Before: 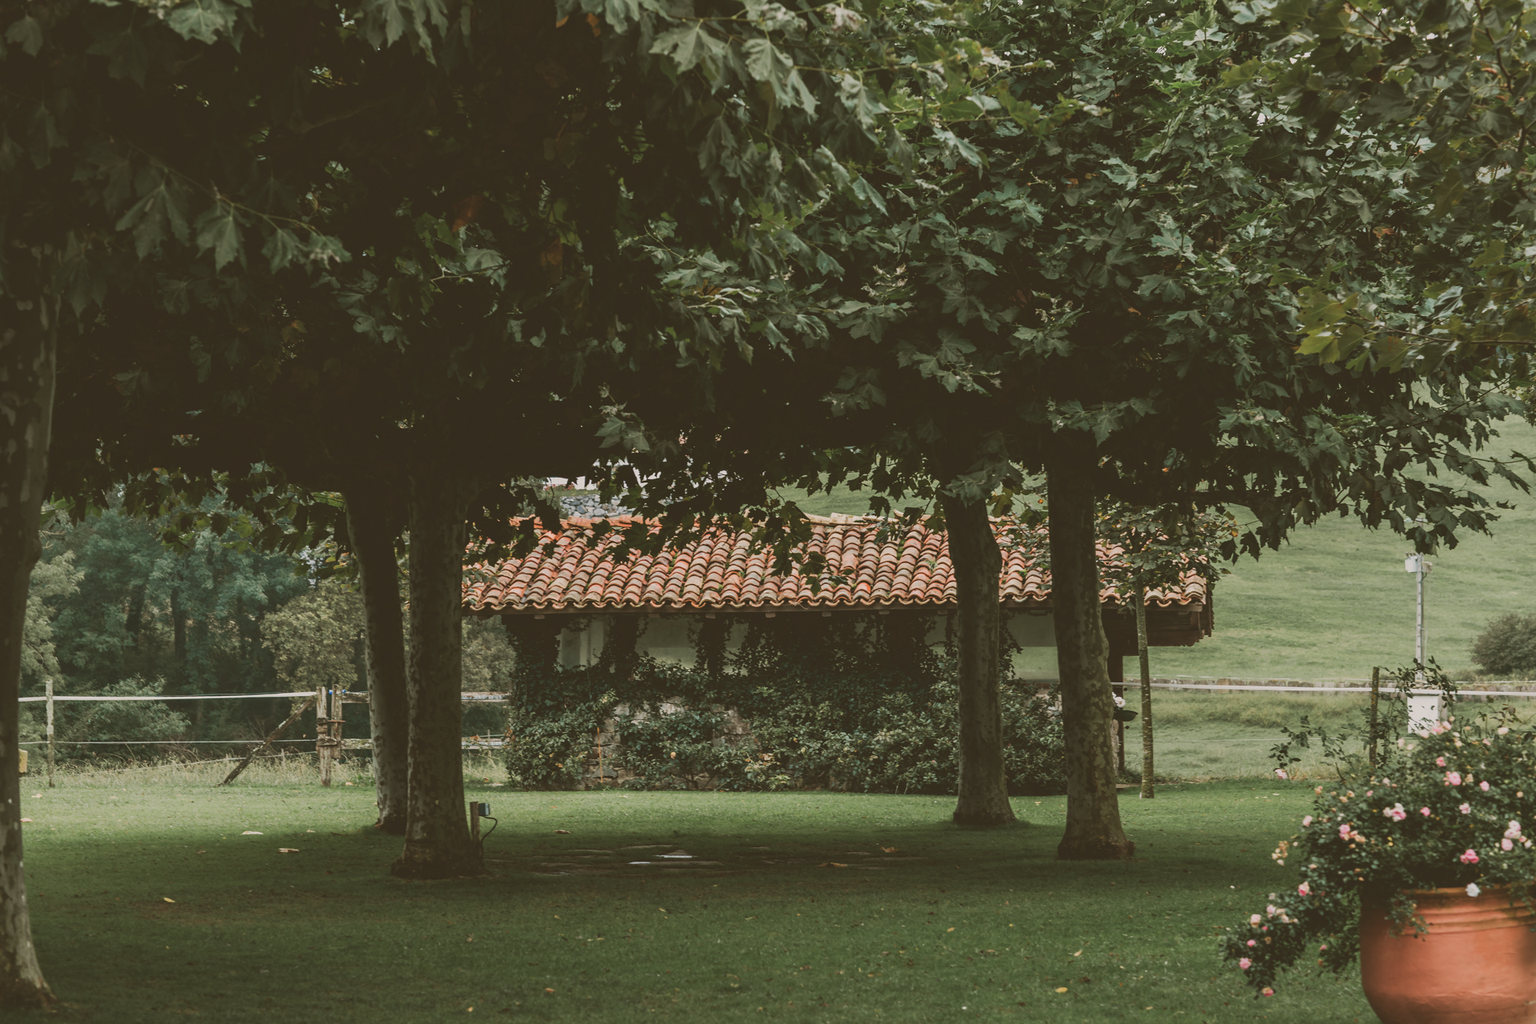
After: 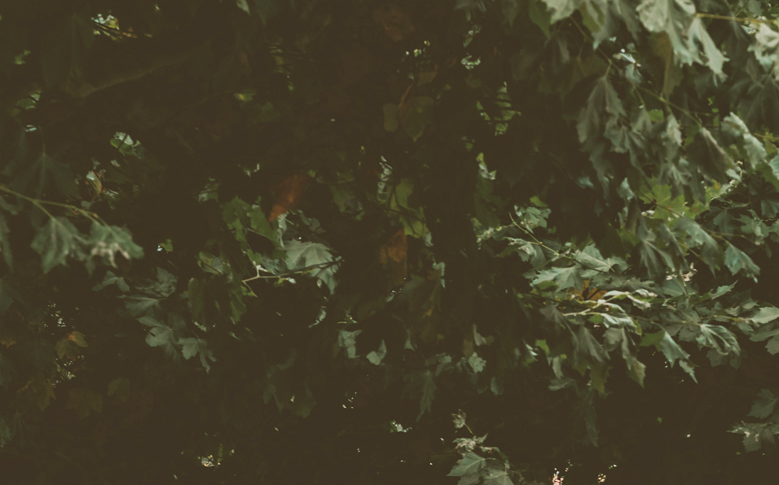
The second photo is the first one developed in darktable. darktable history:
crop: left 15.452%, top 5.459%, right 43.956%, bottom 56.62%
shadows and highlights: shadows 62.66, white point adjustment 0.37, highlights -34.44, compress 83.82%
contrast equalizer: octaves 7, y [[0.6 ×6], [0.55 ×6], [0 ×6], [0 ×6], [0 ×6]], mix 0.2
contrast brightness saturation: contrast 0.07, brightness 0.08, saturation 0.18
